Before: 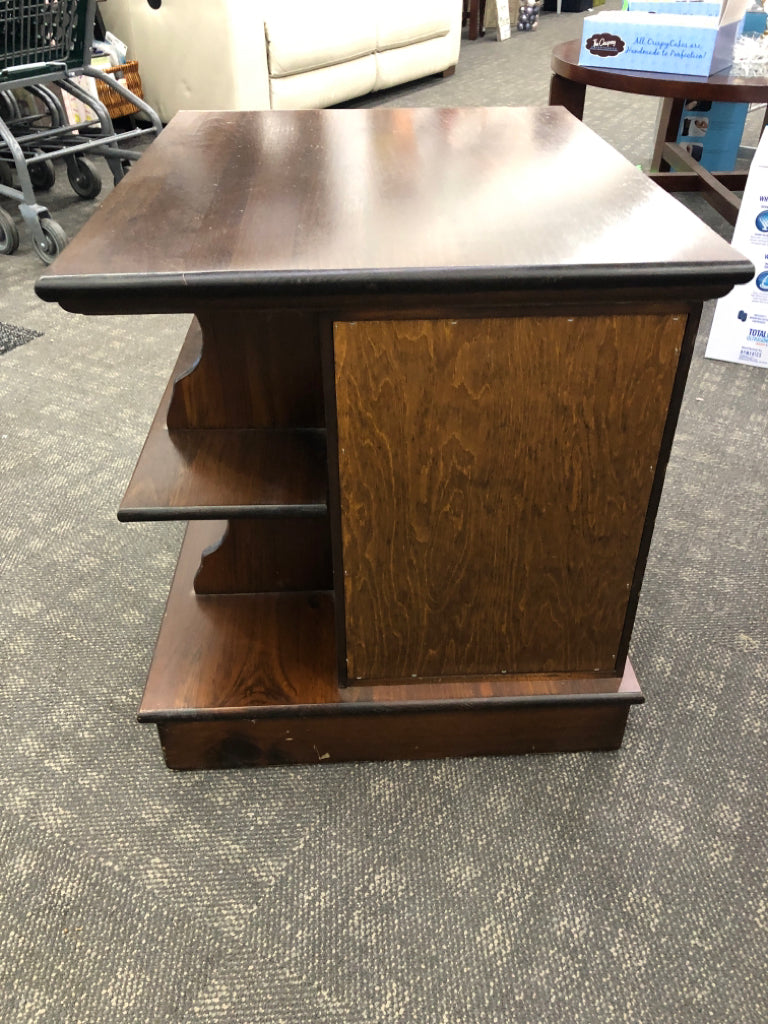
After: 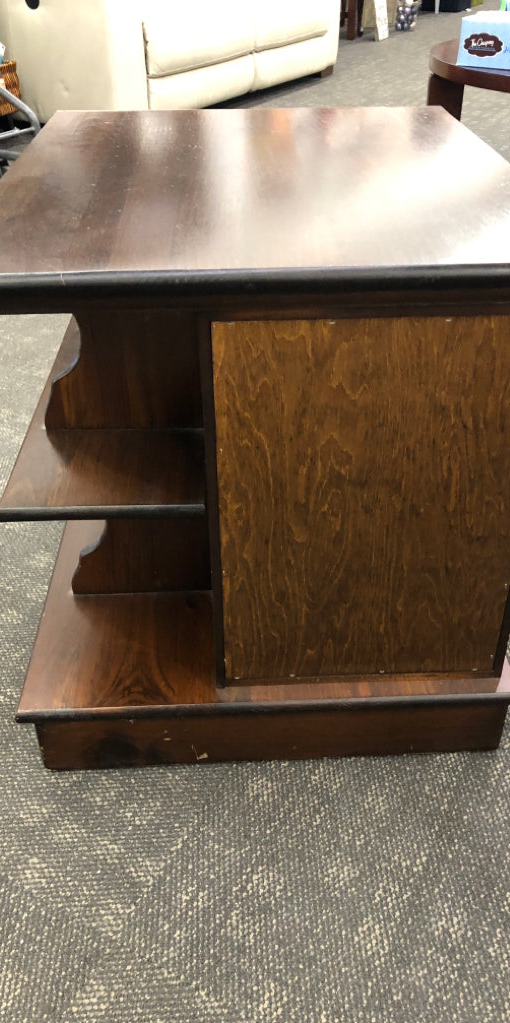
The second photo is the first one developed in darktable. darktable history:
crop and rotate: left 15.965%, right 17.578%
